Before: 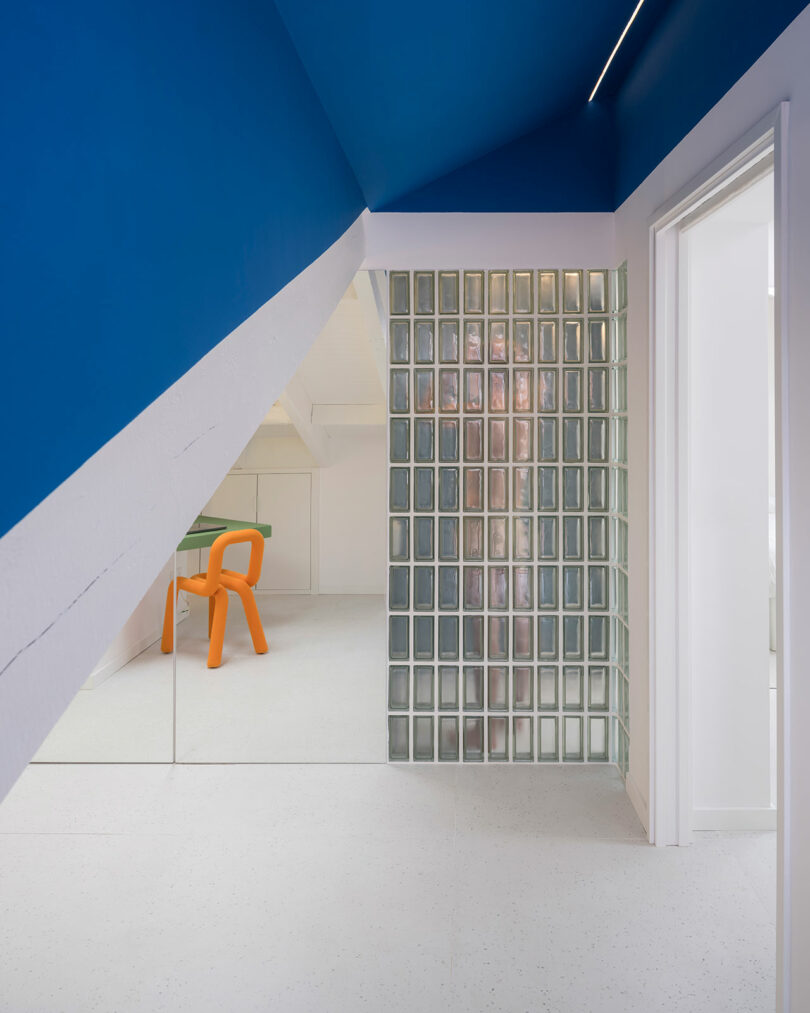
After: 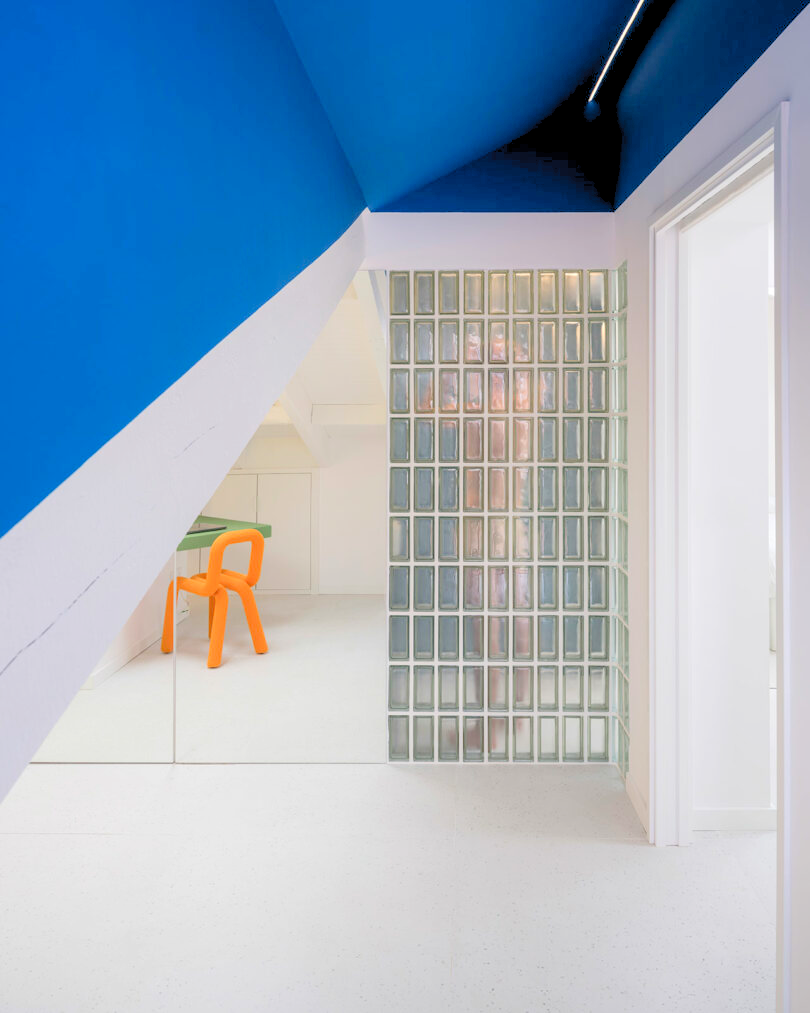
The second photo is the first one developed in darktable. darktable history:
levels: levels [0.093, 0.434, 0.988]
